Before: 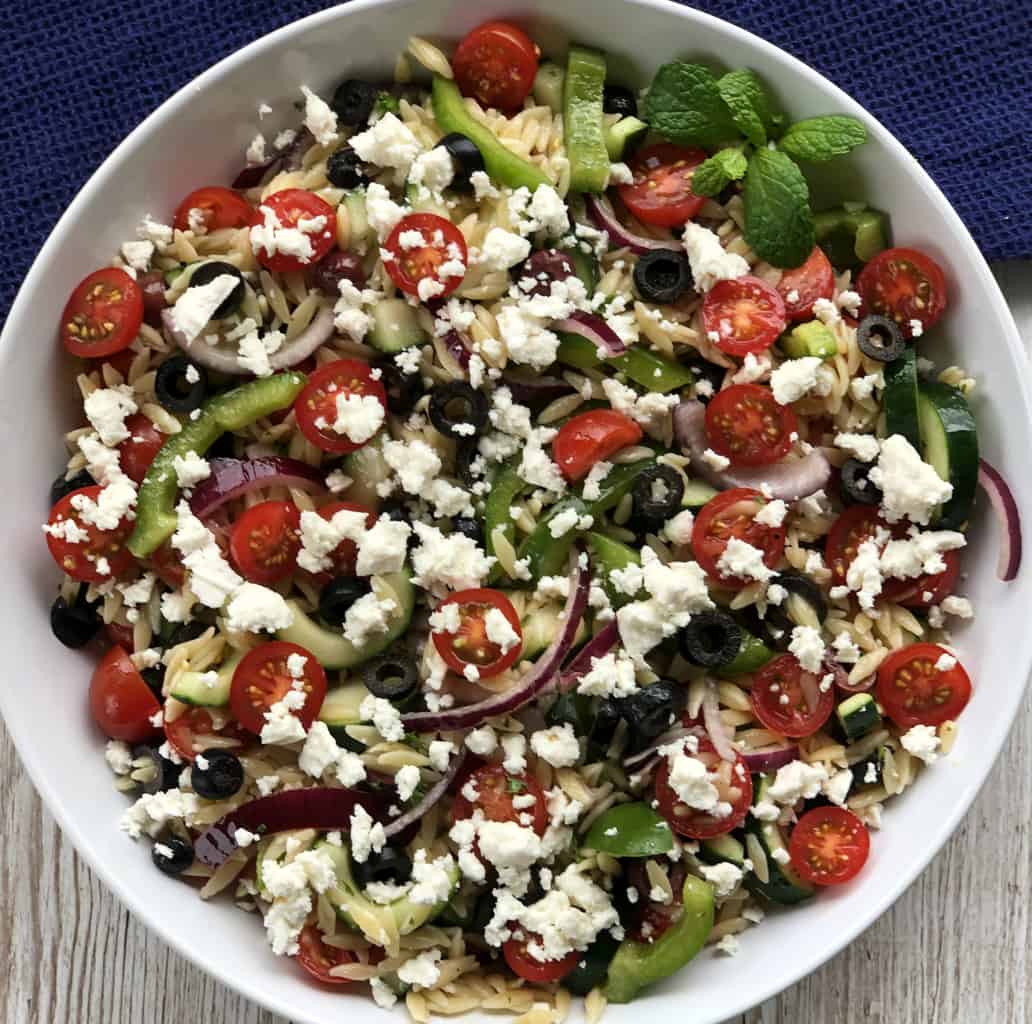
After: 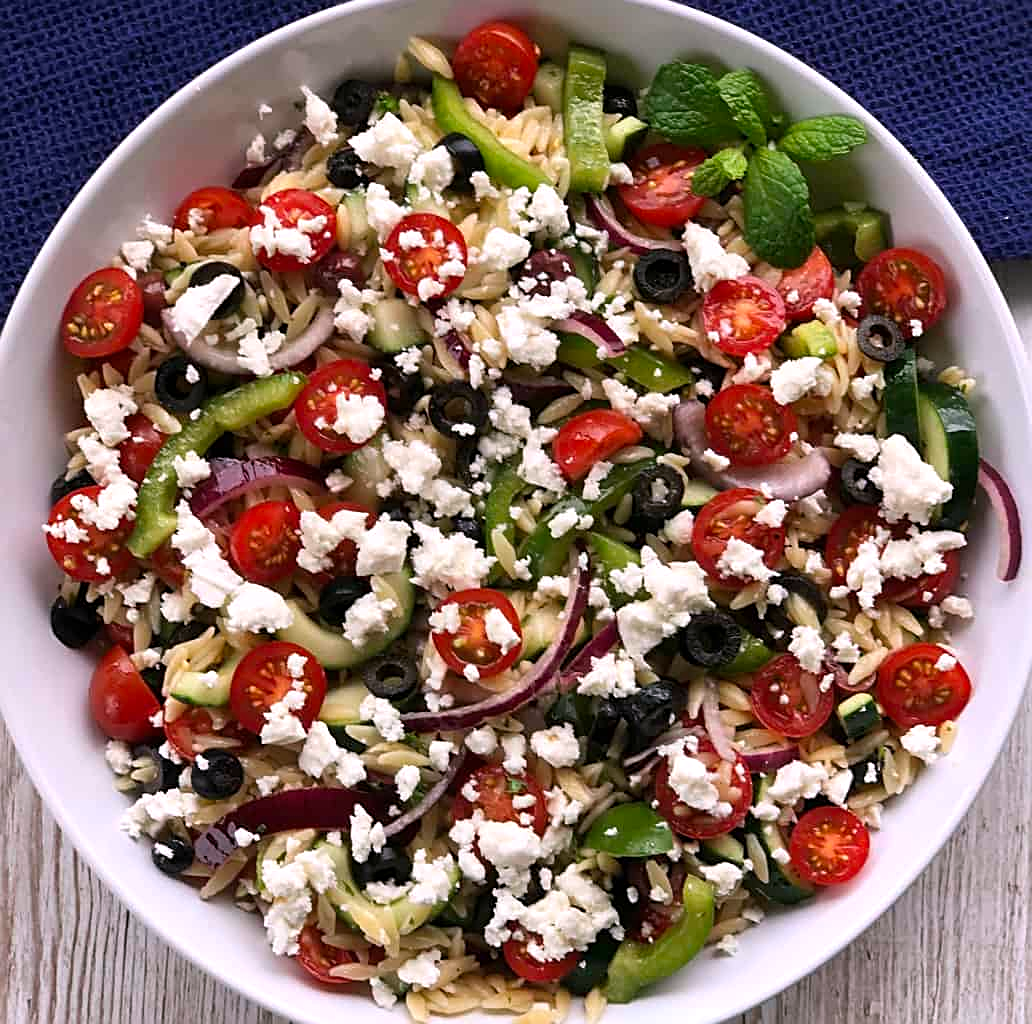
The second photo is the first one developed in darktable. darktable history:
white balance: red 1.05, blue 1.072
sharpen: on, module defaults
